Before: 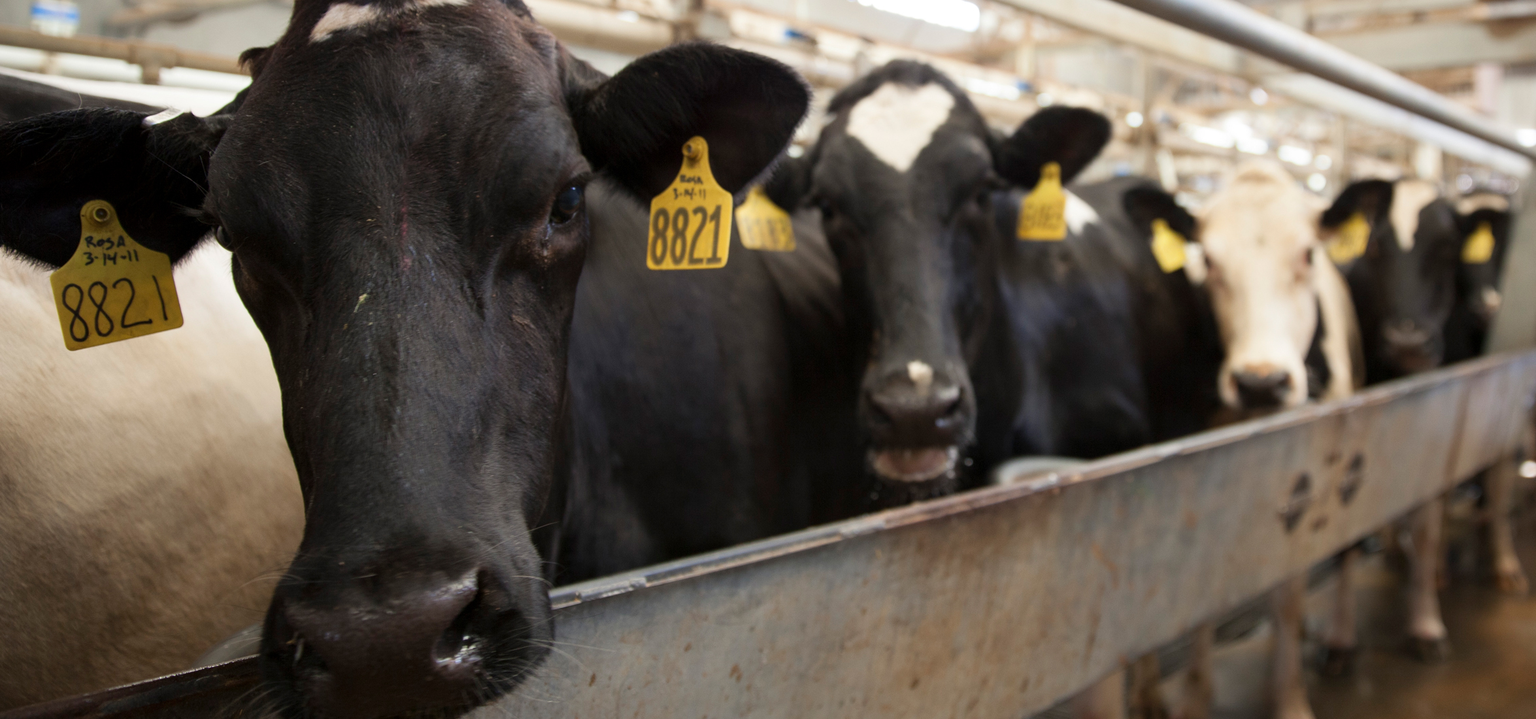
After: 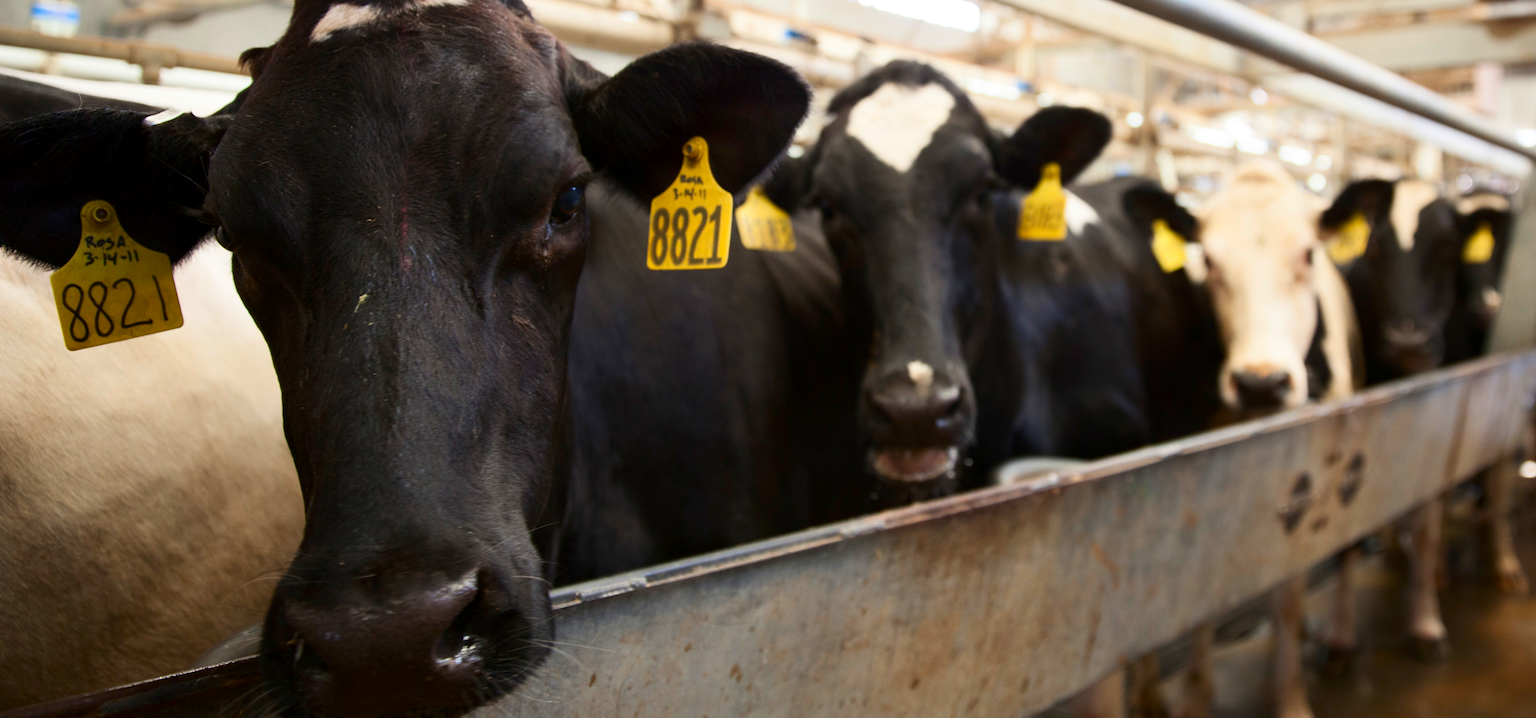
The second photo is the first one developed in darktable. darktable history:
contrast brightness saturation: contrast 0.183, saturation 0.298
